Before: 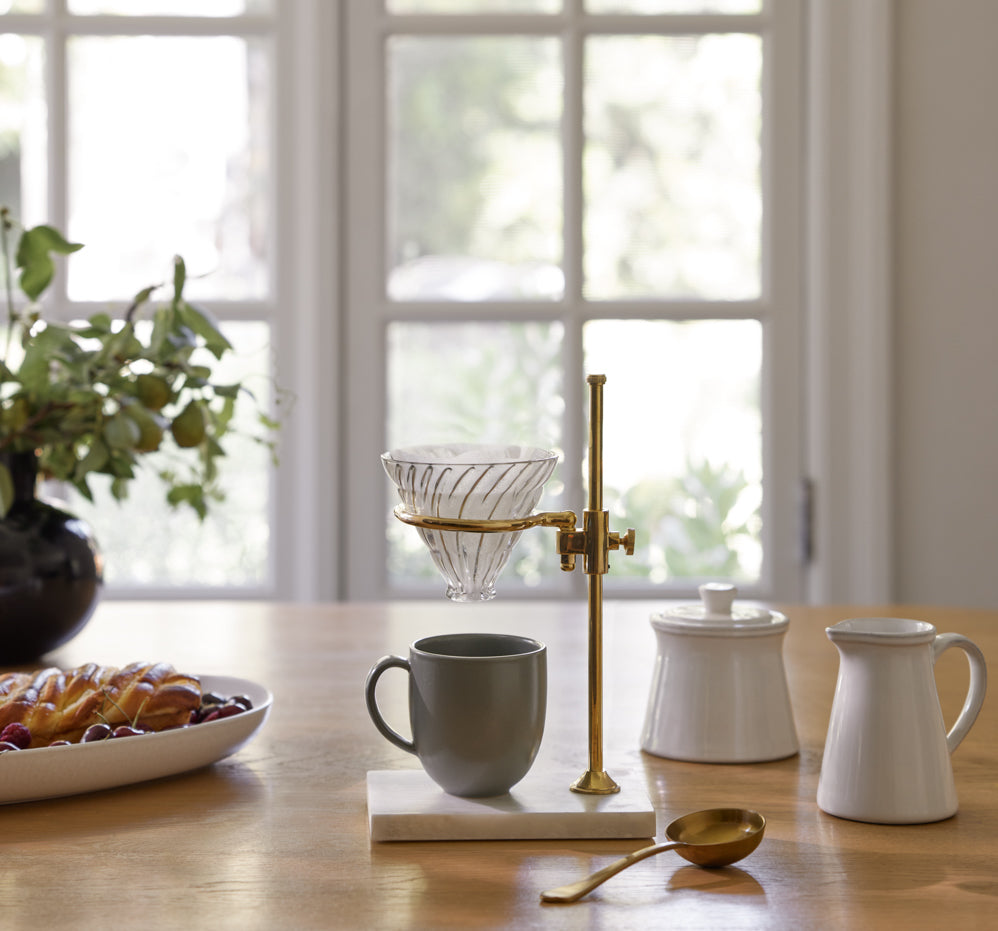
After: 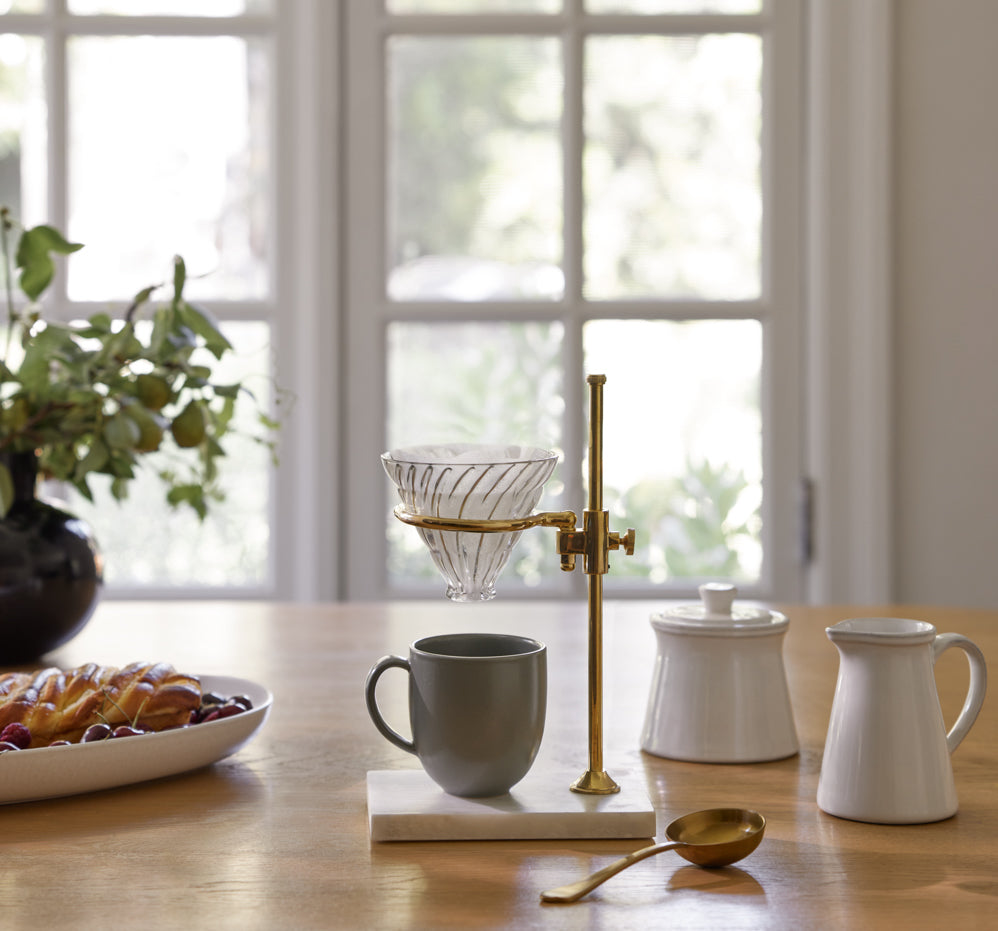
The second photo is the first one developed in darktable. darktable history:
shadows and highlights: shadows 20.21, highlights -20.84, soften with gaussian
